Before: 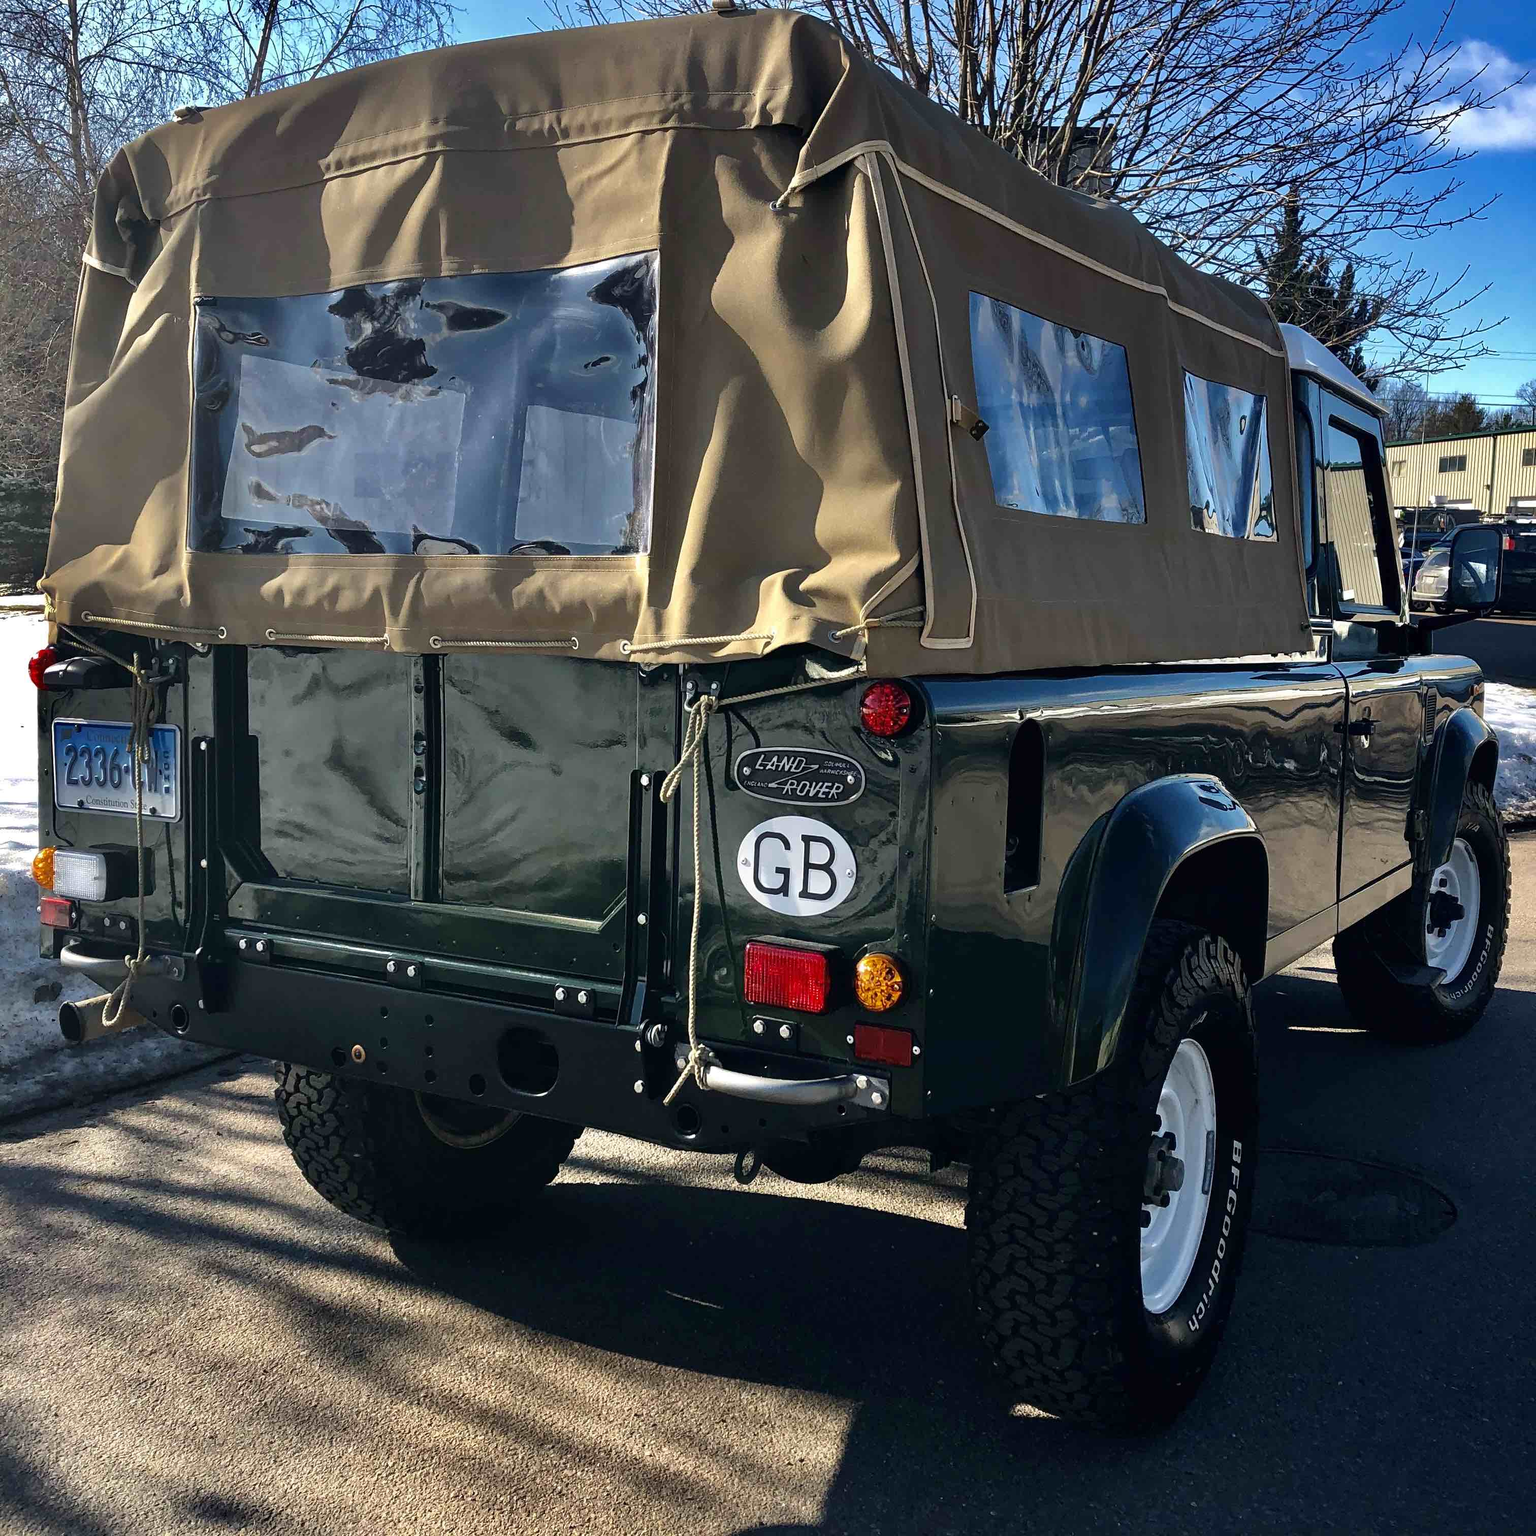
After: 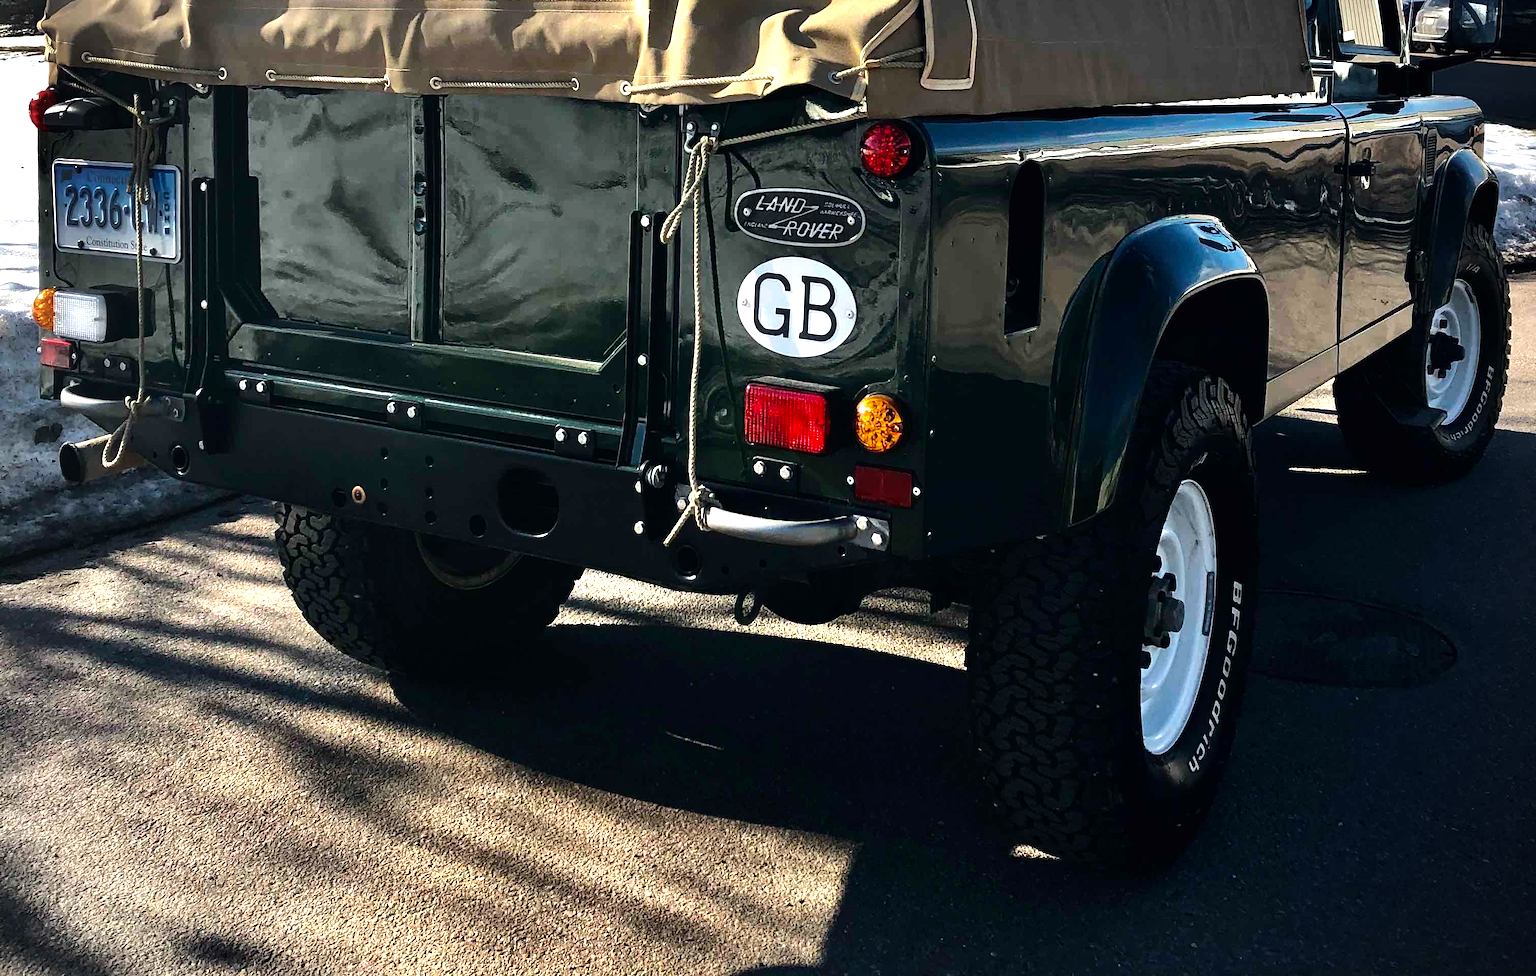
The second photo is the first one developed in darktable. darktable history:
crop and rotate: top 36.435%
tone equalizer: -8 EV -0.75 EV, -7 EV -0.7 EV, -6 EV -0.6 EV, -5 EV -0.4 EV, -3 EV 0.4 EV, -2 EV 0.6 EV, -1 EV 0.7 EV, +0 EV 0.75 EV, edges refinement/feathering 500, mask exposure compensation -1.57 EV, preserve details no
vignetting: fall-off radius 63.6%
